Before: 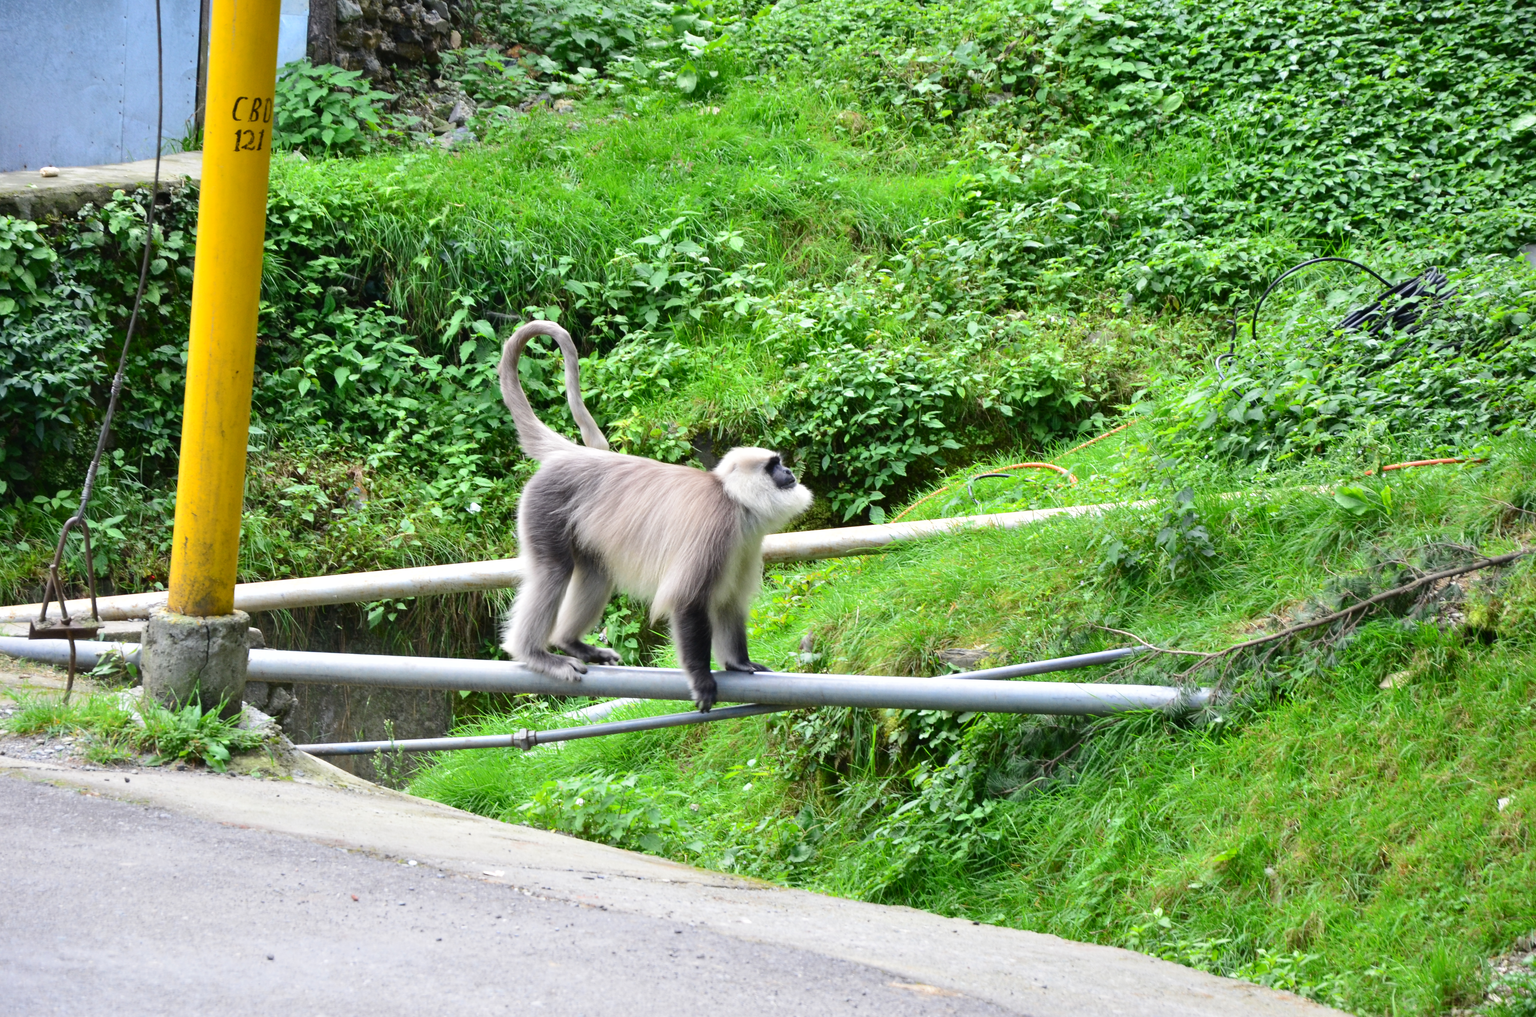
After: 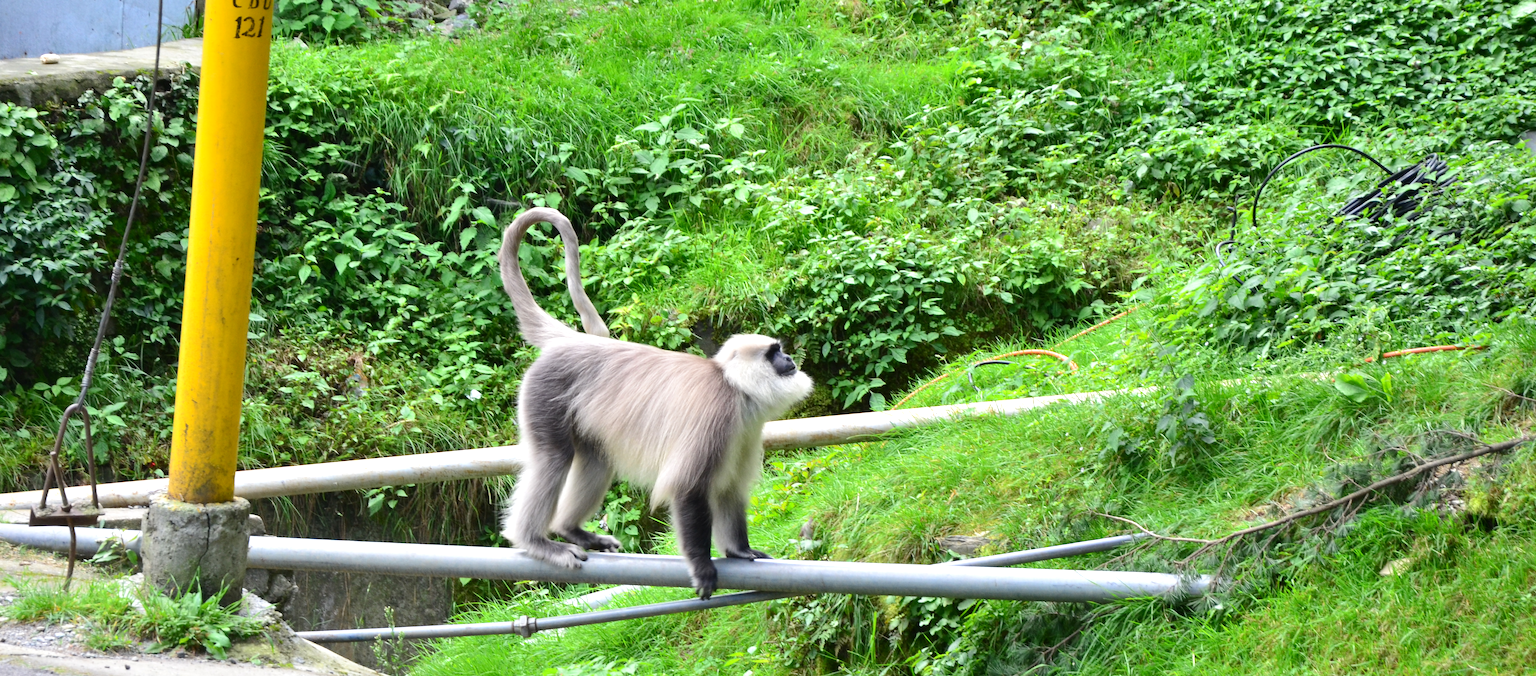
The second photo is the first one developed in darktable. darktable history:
crop: top 11.168%, bottom 22.336%
exposure: exposure 0.188 EV, compensate highlight preservation false
